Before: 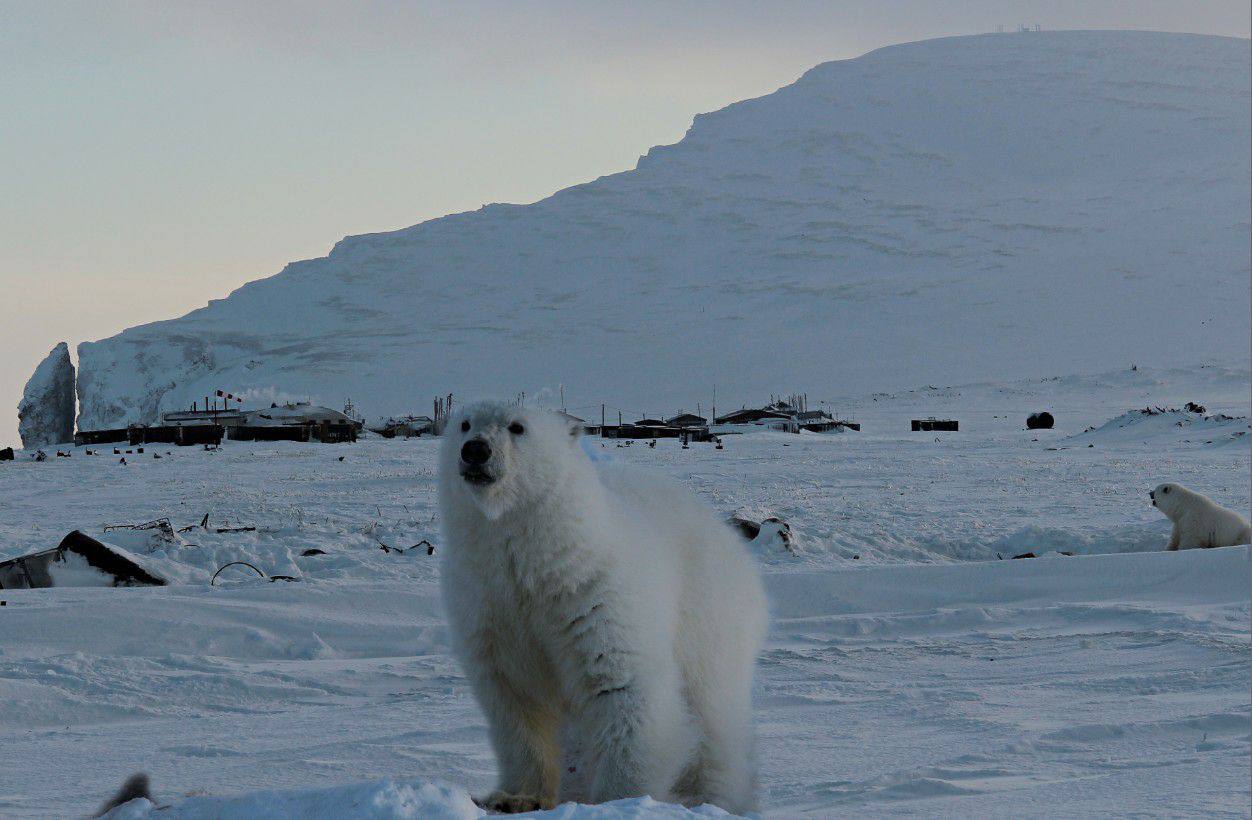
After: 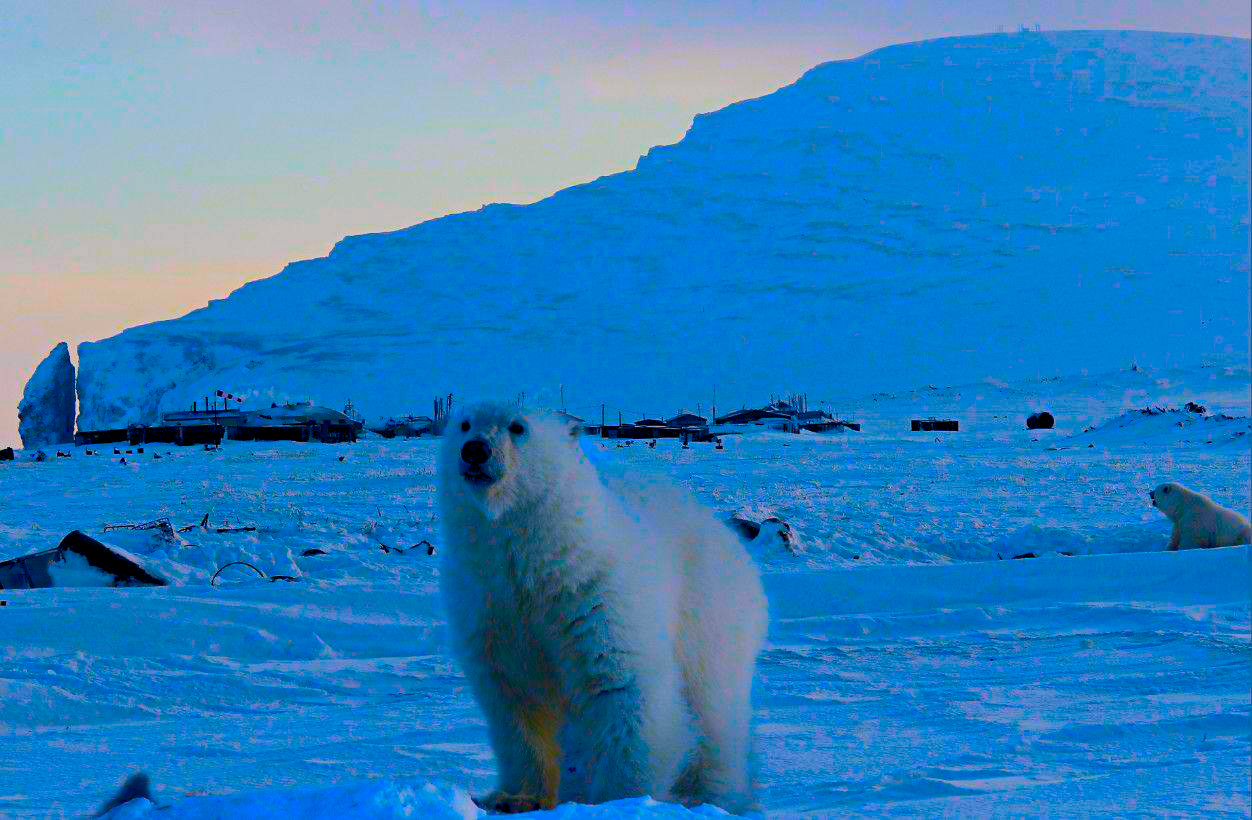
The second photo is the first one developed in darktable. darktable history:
color correction: highlights a* 1.71, highlights b* -1.65, saturation 2.42
contrast brightness saturation: contrast 0.155, brightness -0.008, saturation 0.1
exposure: exposure -0.115 EV, compensate highlight preservation false
color balance rgb: highlights gain › chroma 0.253%, highlights gain › hue 330.1°, global offset › chroma 0.103%, global offset › hue 251.75°, perceptual saturation grading › global saturation 37.325%, perceptual saturation grading › shadows 35.753%
